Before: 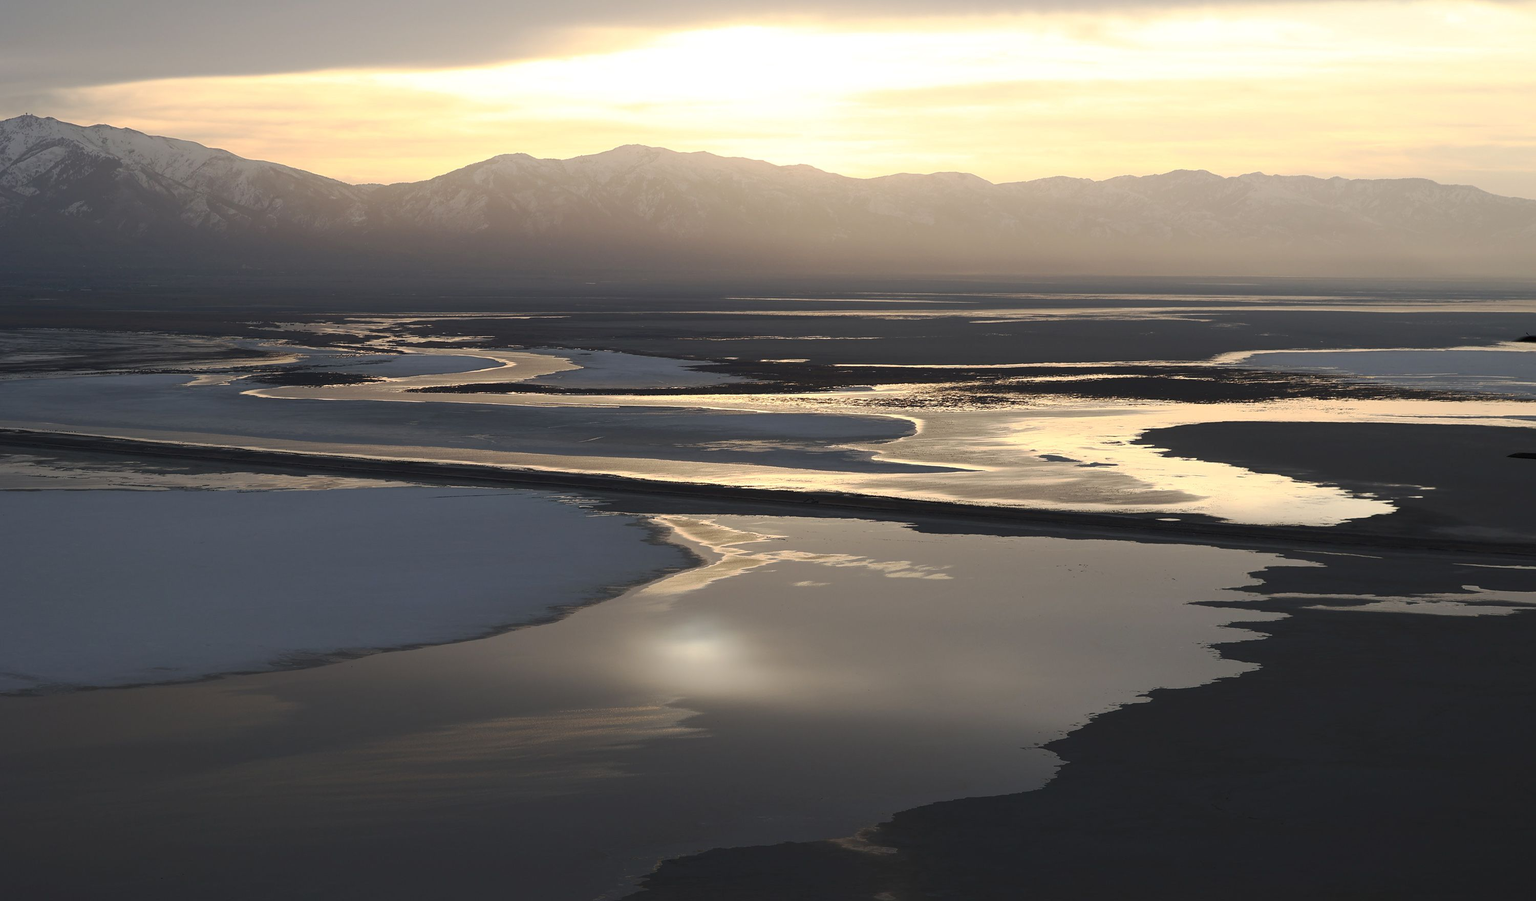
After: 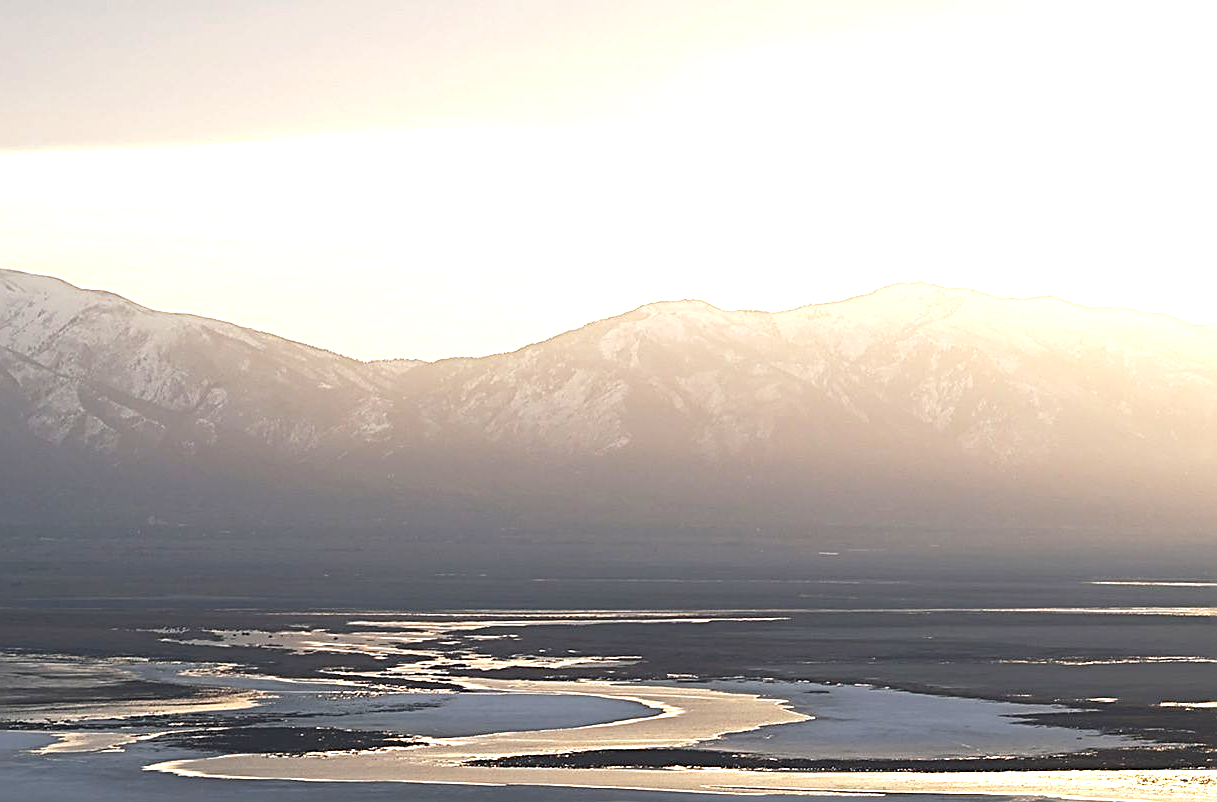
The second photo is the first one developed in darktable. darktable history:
crop and rotate: left 10.865%, top 0.058%, right 48.55%, bottom 54.355%
exposure: exposure 1.208 EV, compensate exposure bias true, compensate highlight preservation false
sharpen: radius 2.61, amount 0.693
